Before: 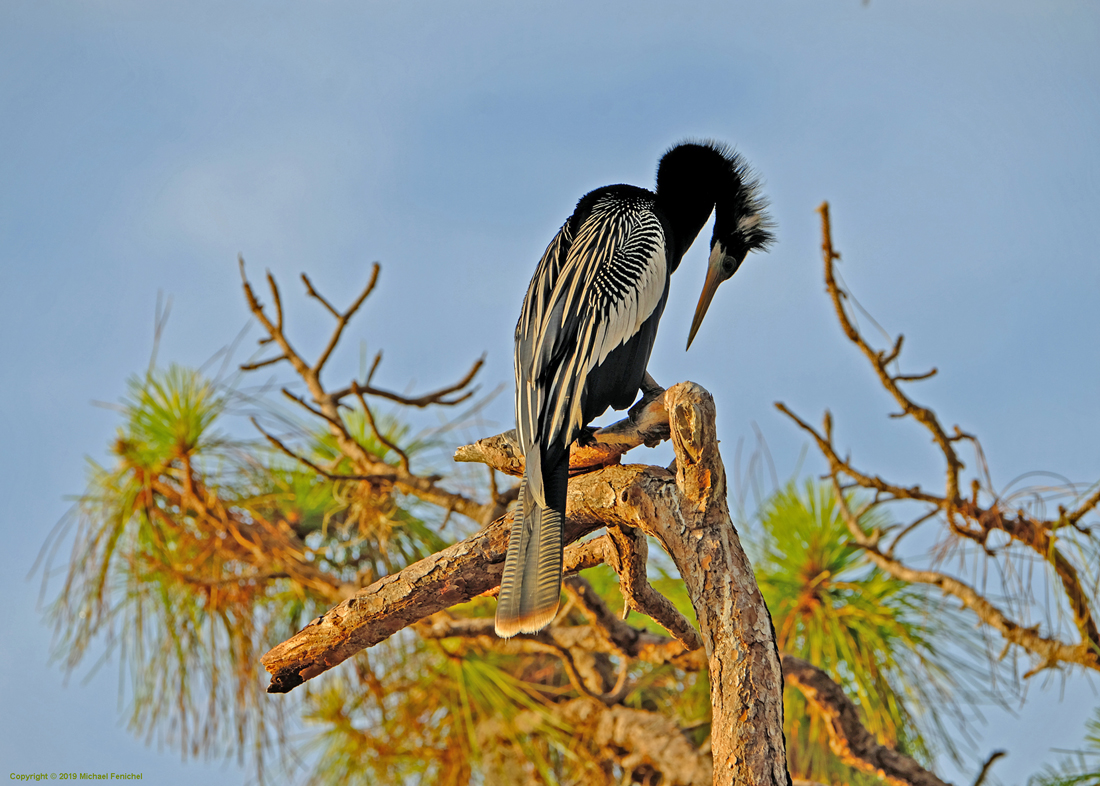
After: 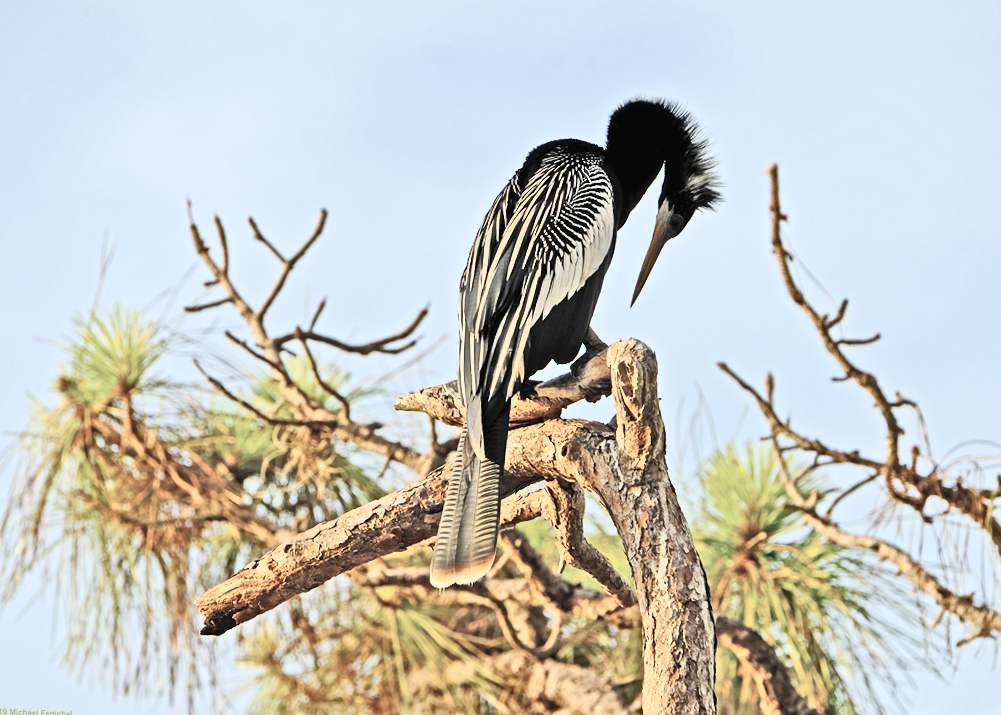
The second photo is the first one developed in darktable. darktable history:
contrast brightness saturation: contrast 0.57, brightness 0.57, saturation -0.34
crop and rotate: angle -1.96°, left 3.097%, top 4.154%, right 1.586%, bottom 0.529%
exposure: black level correction 0, exposure 1.1 EV, compensate exposure bias true, compensate highlight preservation false
